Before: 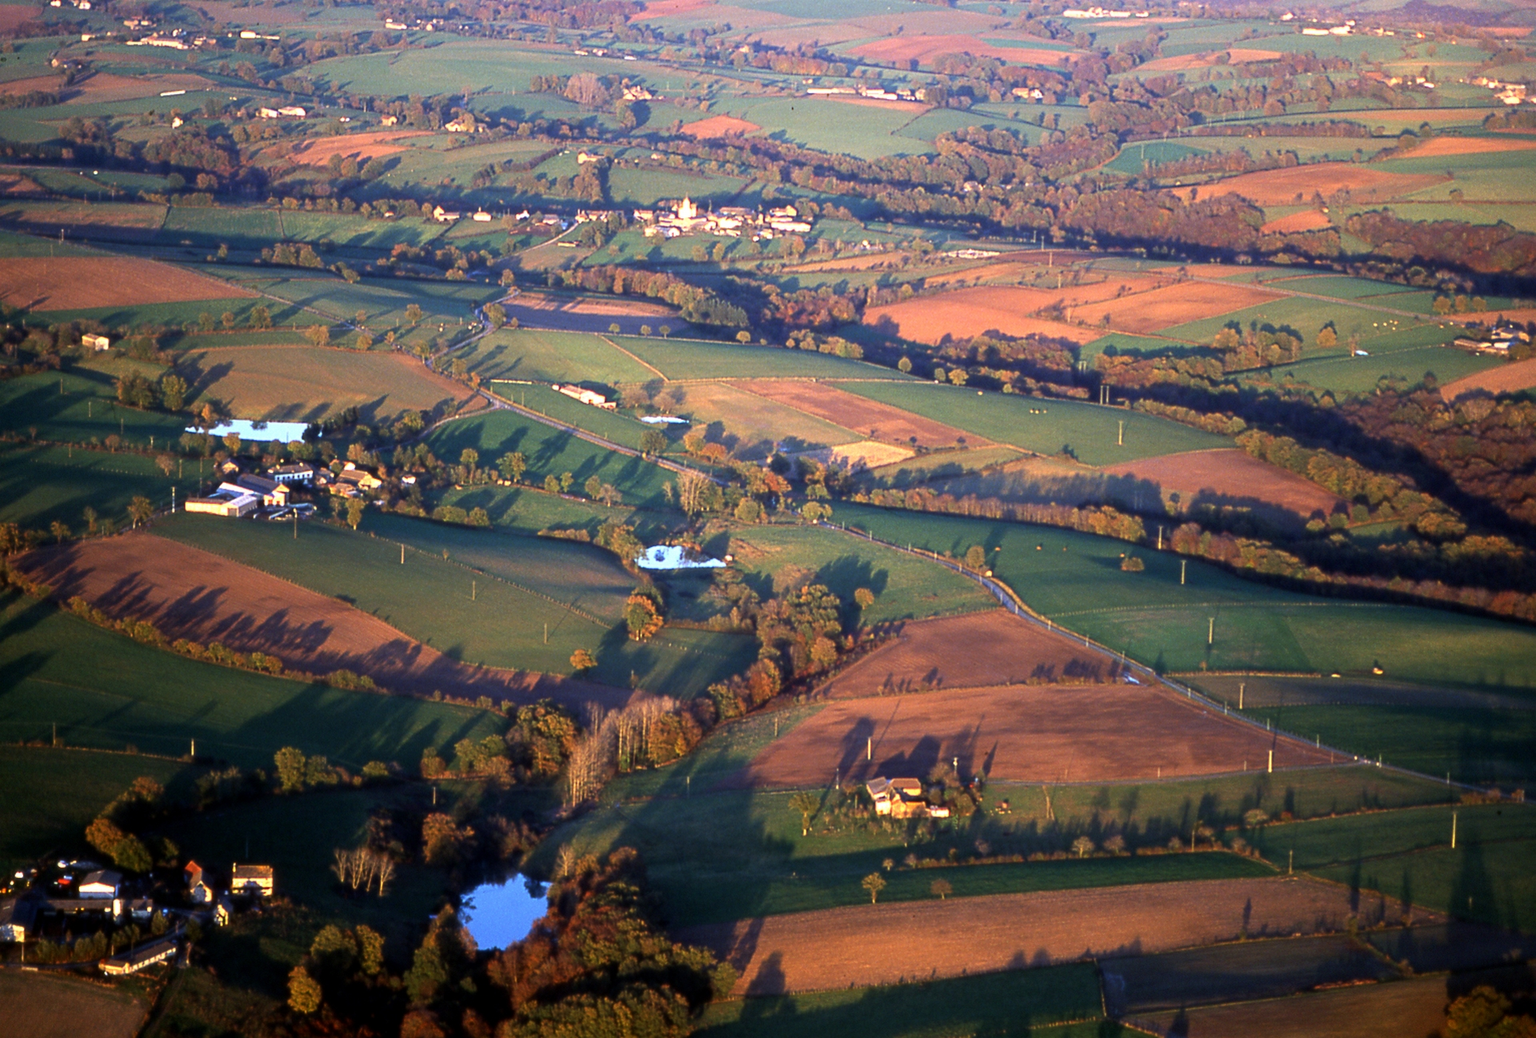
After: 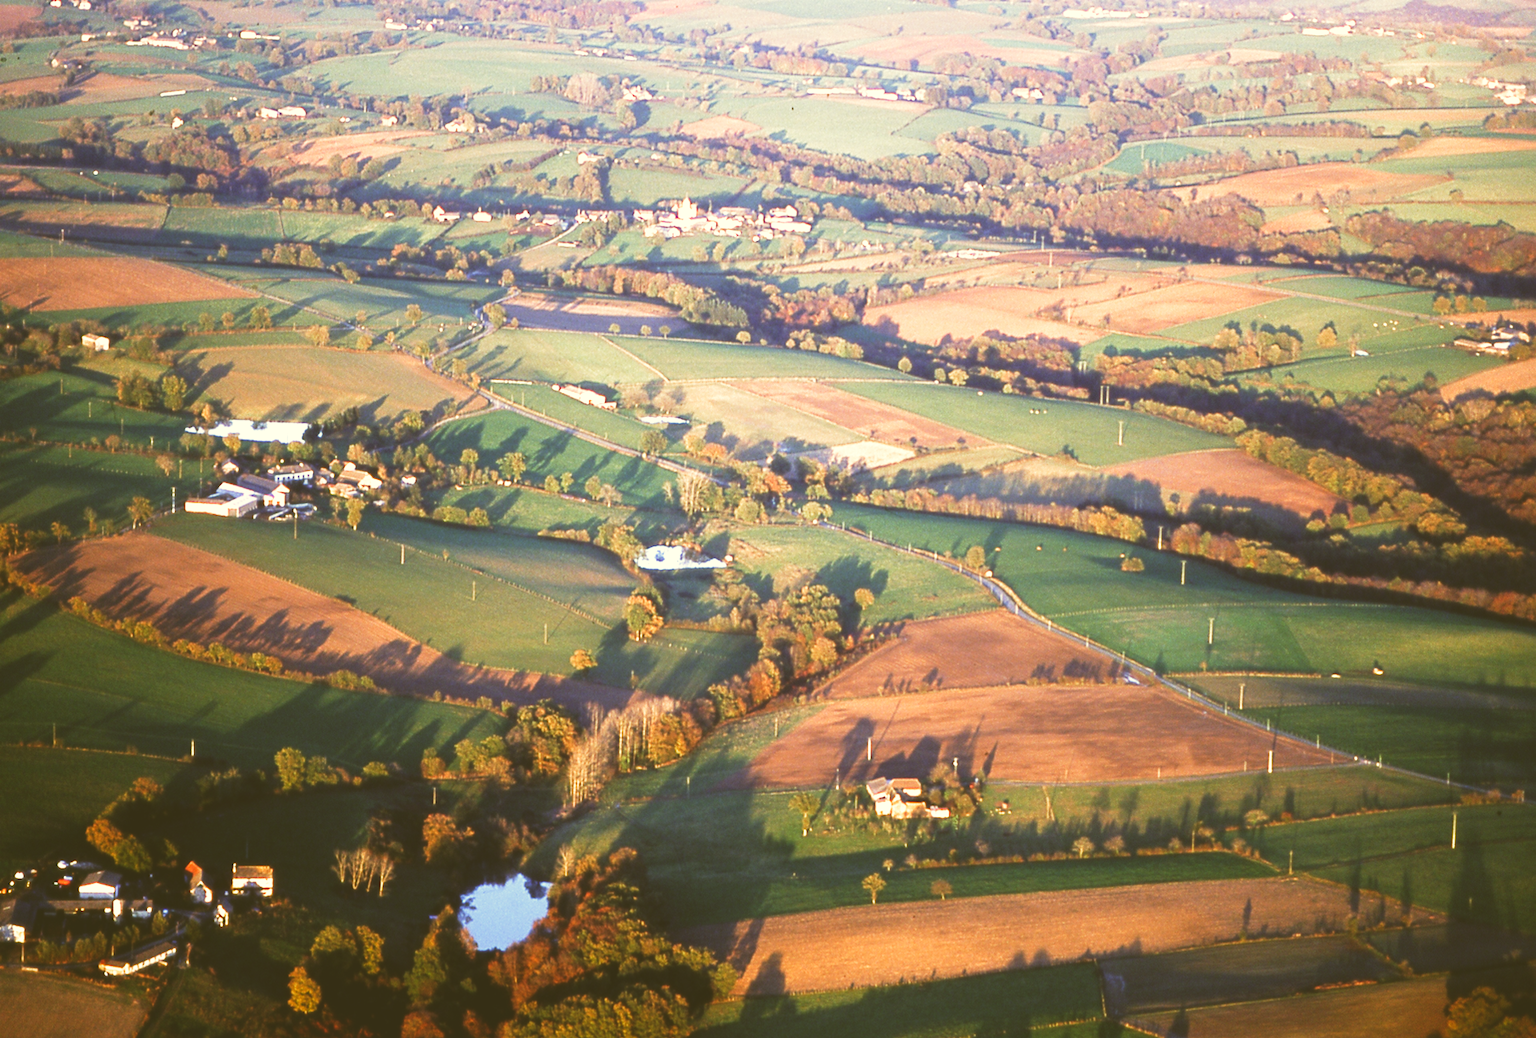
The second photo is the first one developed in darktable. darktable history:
exposure: black level correction -0.03, compensate highlight preservation false
filmic rgb: middle gray luminance 10%, black relative exposure -8.61 EV, white relative exposure 3.3 EV, threshold 6 EV, target black luminance 0%, hardness 5.2, latitude 44.69%, contrast 1.302, highlights saturation mix 5%, shadows ↔ highlights balance 24.64%, add noise in highlights 0, preserve chrominance no, color science v3 (2019), use custom middle-gray values true, iterations of high-quality reconstruction 0, contrast in highlights soft, enable highlight reconstruction true
color correction: highlights a* -1.43, highlights b* 10.12, shadows a* 0.395, shadows b* 19.35
